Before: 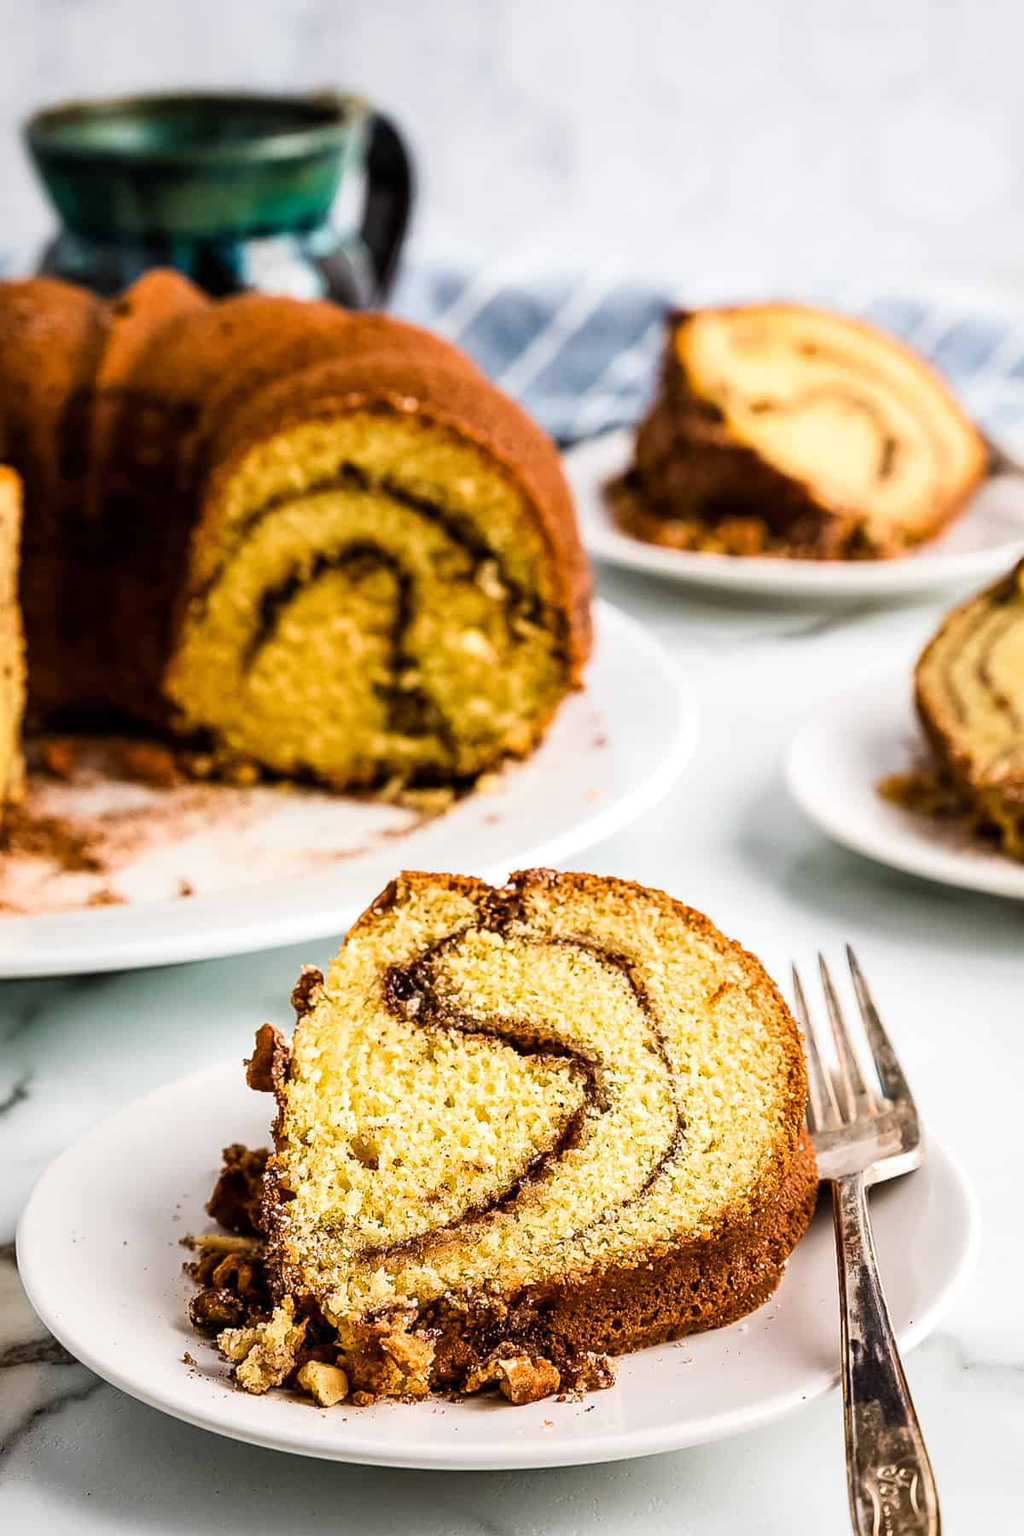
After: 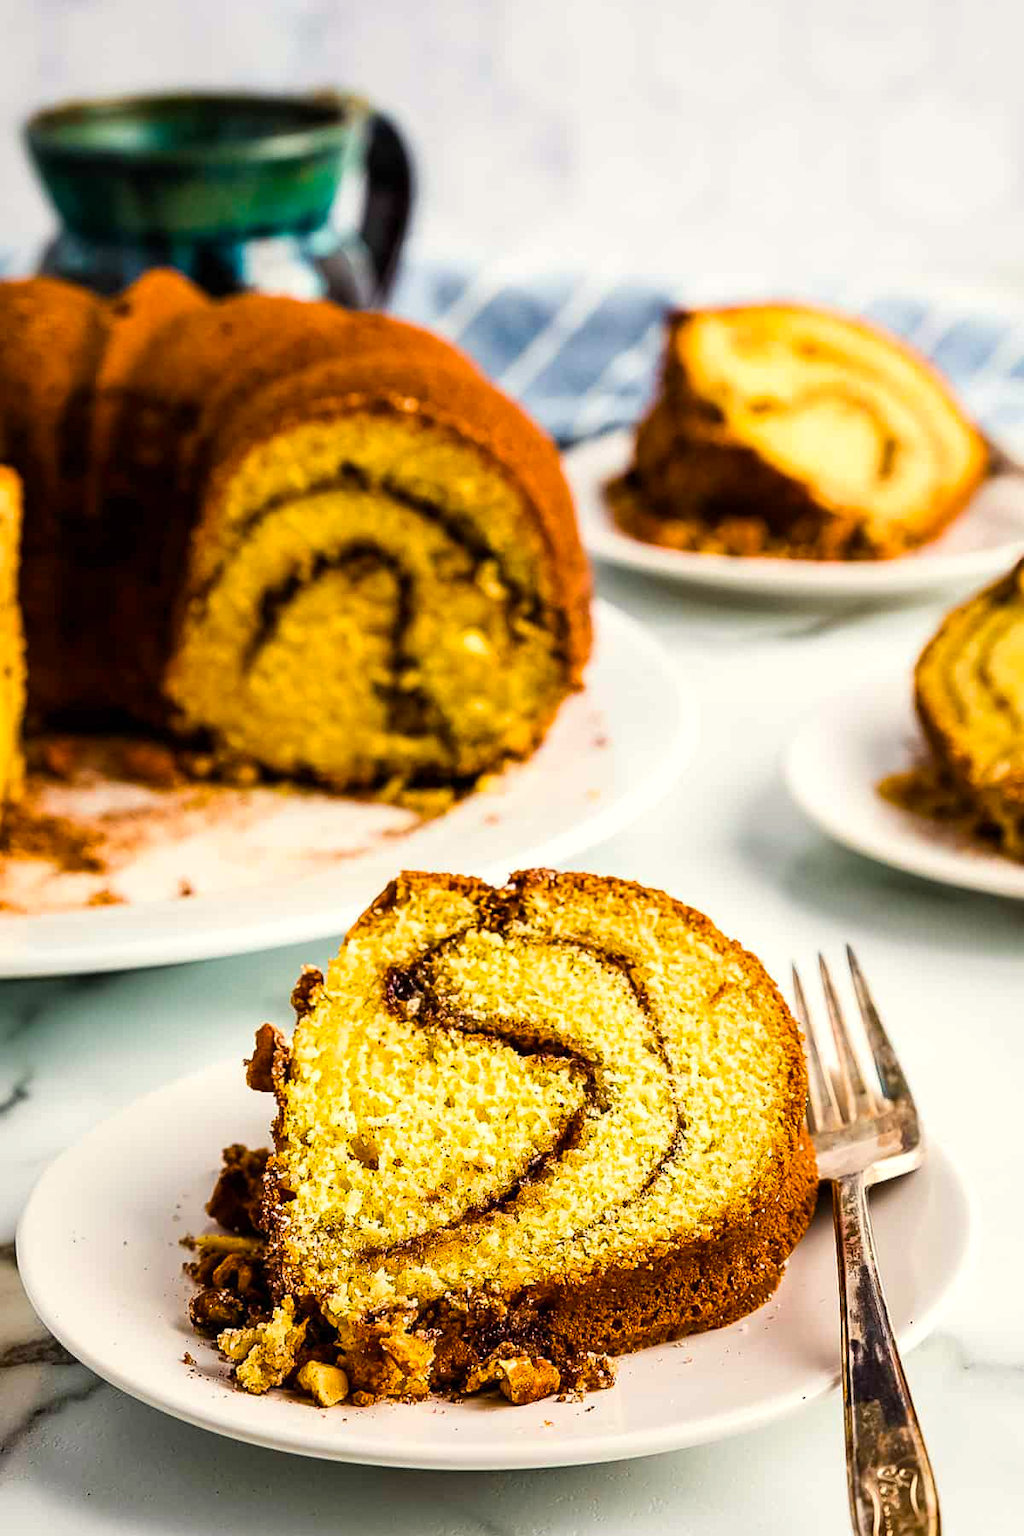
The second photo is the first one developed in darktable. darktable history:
color balance rgb: highlights gain › luminance 7.621%, highlights gain › chroma 1.963%, highlights gain › hue 88.44°, perceptual saturation grading › global saturation 30.085%, global vibrance 20%
exposure: exposure -0.04 EV, compensate highlight preservation false
